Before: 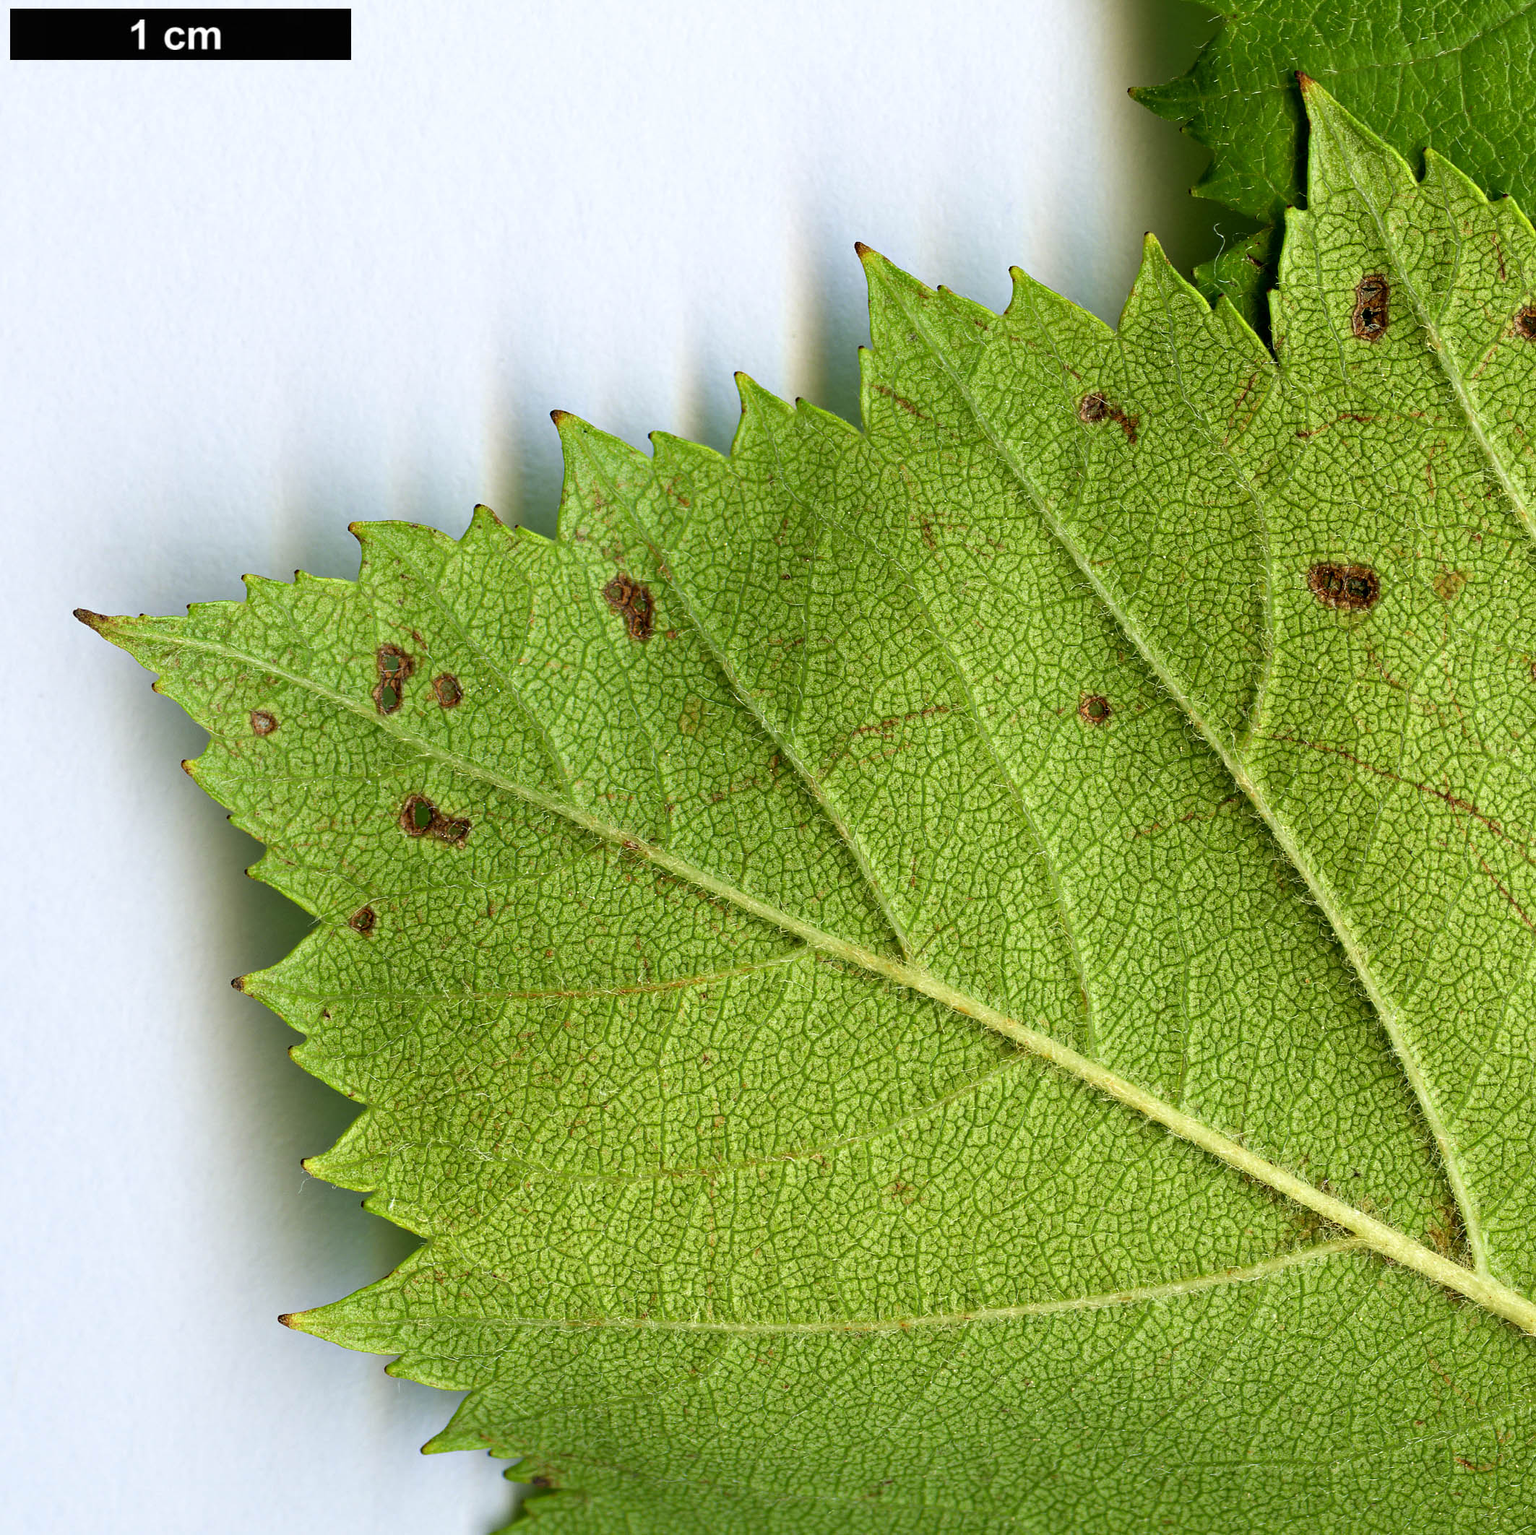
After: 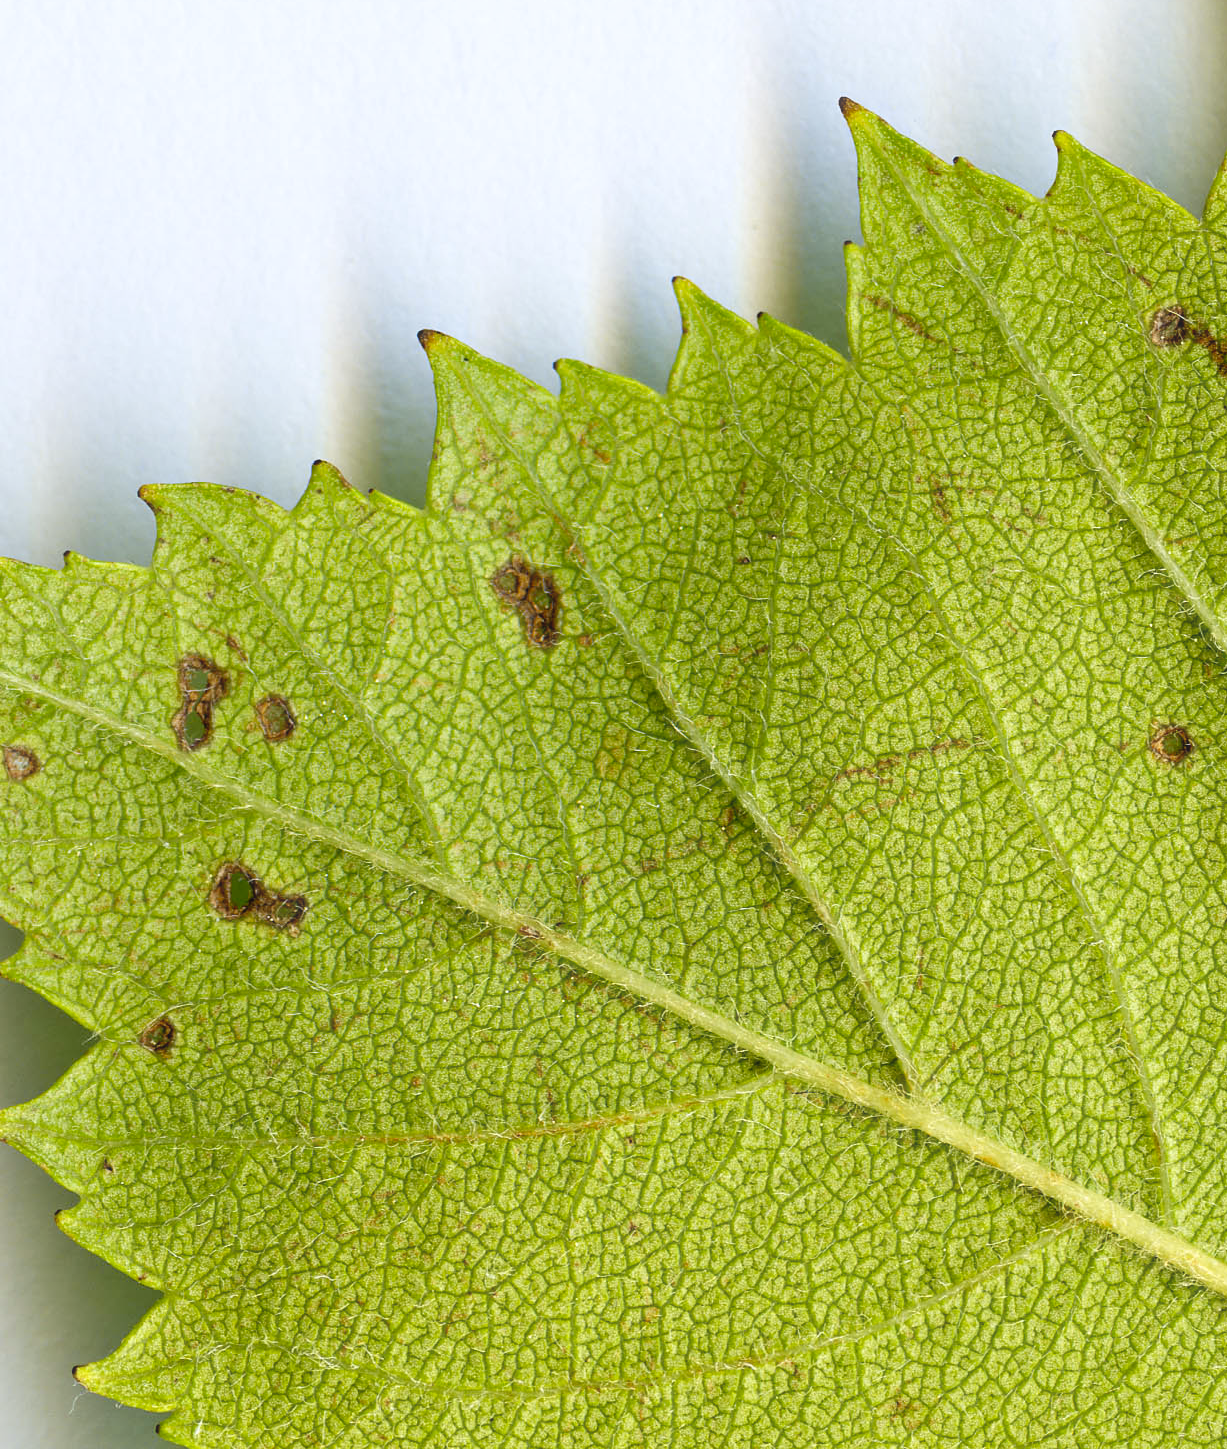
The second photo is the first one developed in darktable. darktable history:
crop: left 16.202%, top 11.208%, right 26.045%, bottom 20.557%
color contrast: green-magenta contrast 0.85, blue-yellow contrast 1.25, unbound 0
haze removal: strength -0.1, adaptive false
